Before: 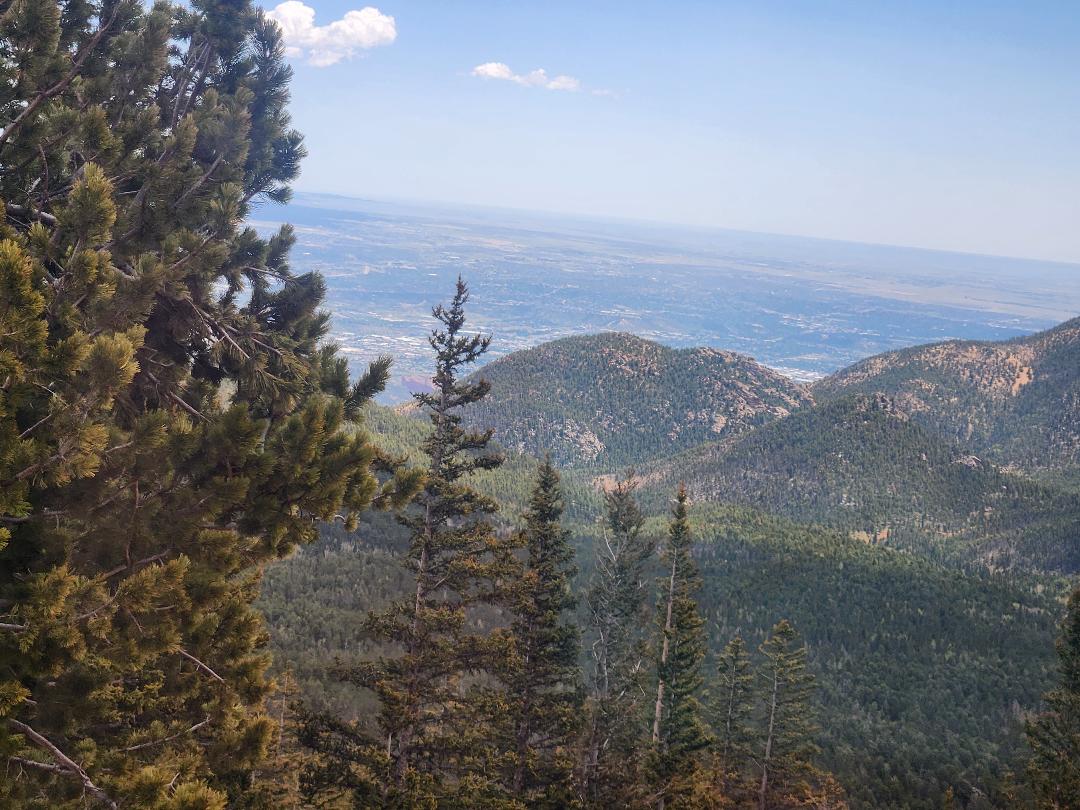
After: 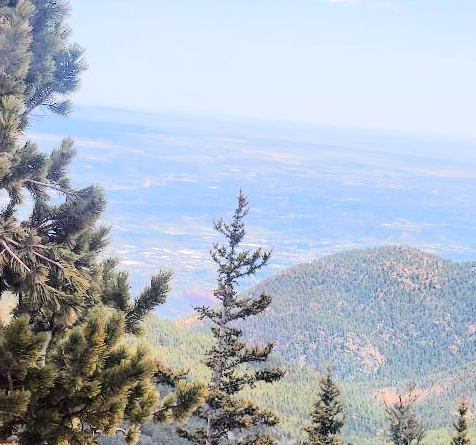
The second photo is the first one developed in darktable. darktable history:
crop: left 20.309%, top 10.789%, right 35.552%, bottom 34.222%
tone curve: curves: ch0 [(0.029, 0) (0.134, 0.063) (0.249, 0.198) (0.378, 0.365) (0.499, 0.529) (1, 1)], color space Lab, independent channels, preserve colors none
tone equalizer: -7 EV 0.151 EV, -6 EV 0.638 EV, -5 EV 1.12 EV, -4 EV 1.3 EV, -3 EV 1.12 EV, -2 EV 0.6 EV, -1 EV 0.158 EV, edges refinement/feathering 500, mask exposure compensation -1.57 EV, preserve details no
